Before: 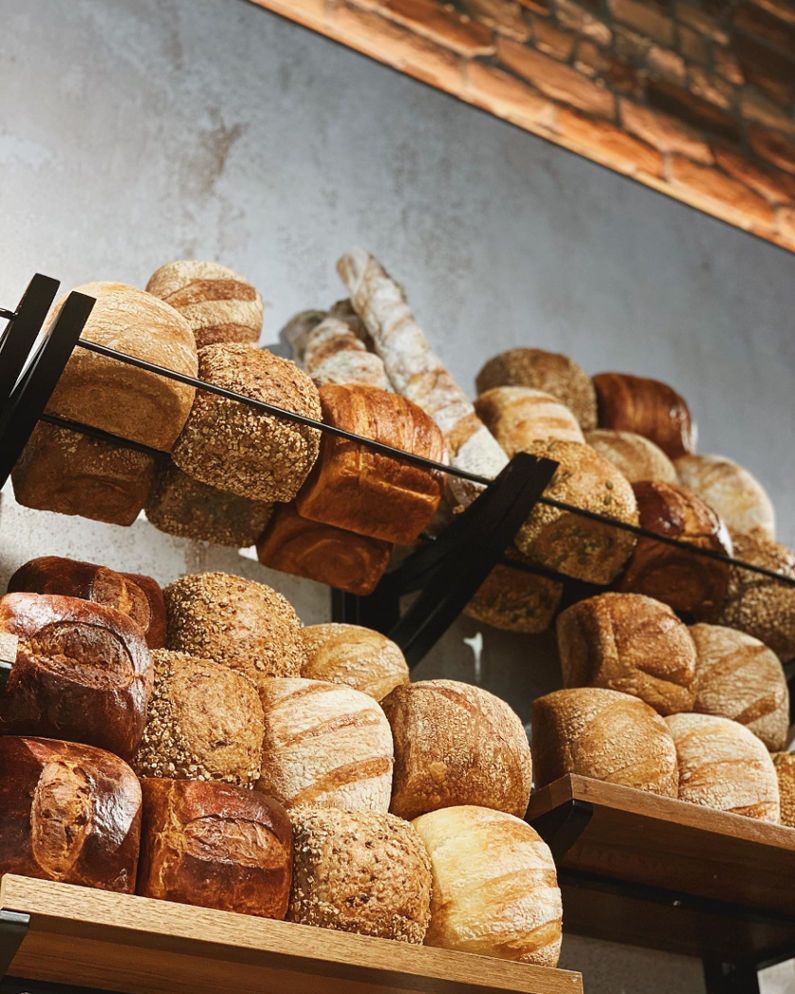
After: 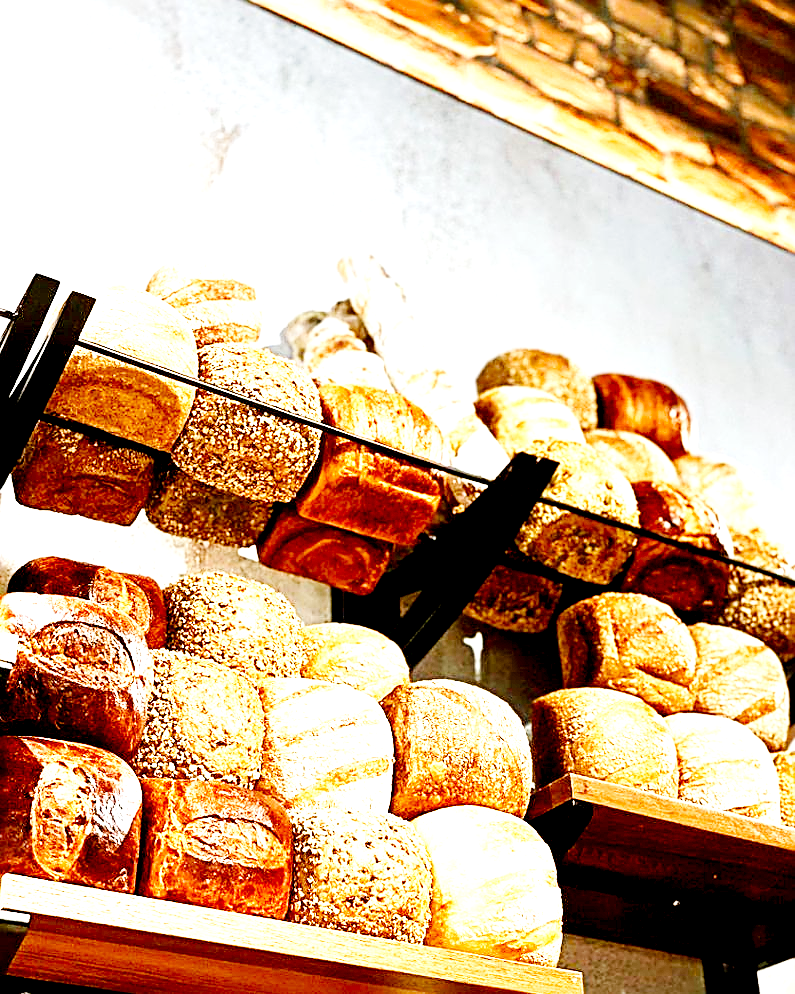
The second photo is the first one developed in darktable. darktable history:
sharpen: radius 2.543, amount 0.636
base curve: curves: ch0 [(0, 0) (0.032, 0.025) (0.121, 0.166) (0.206, 0.329) (0.605, 0.79) (1, 1)], preserve colors none
exposure: black level correction 0.016, exposure 1.774 EV, compensate highlight preservation false
